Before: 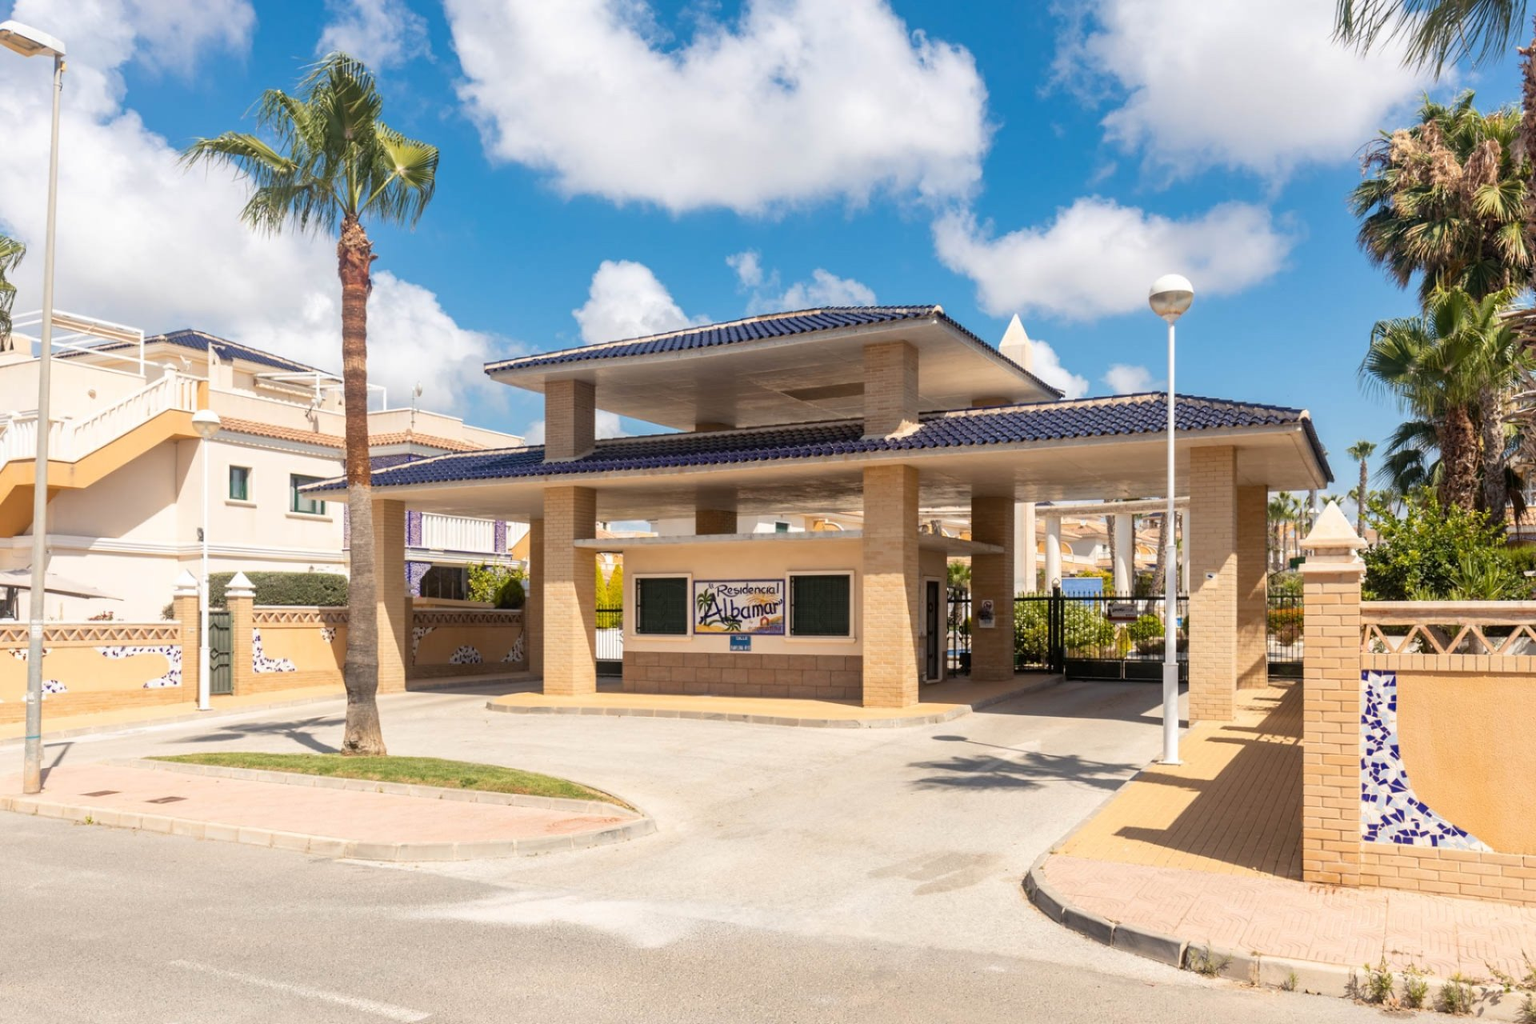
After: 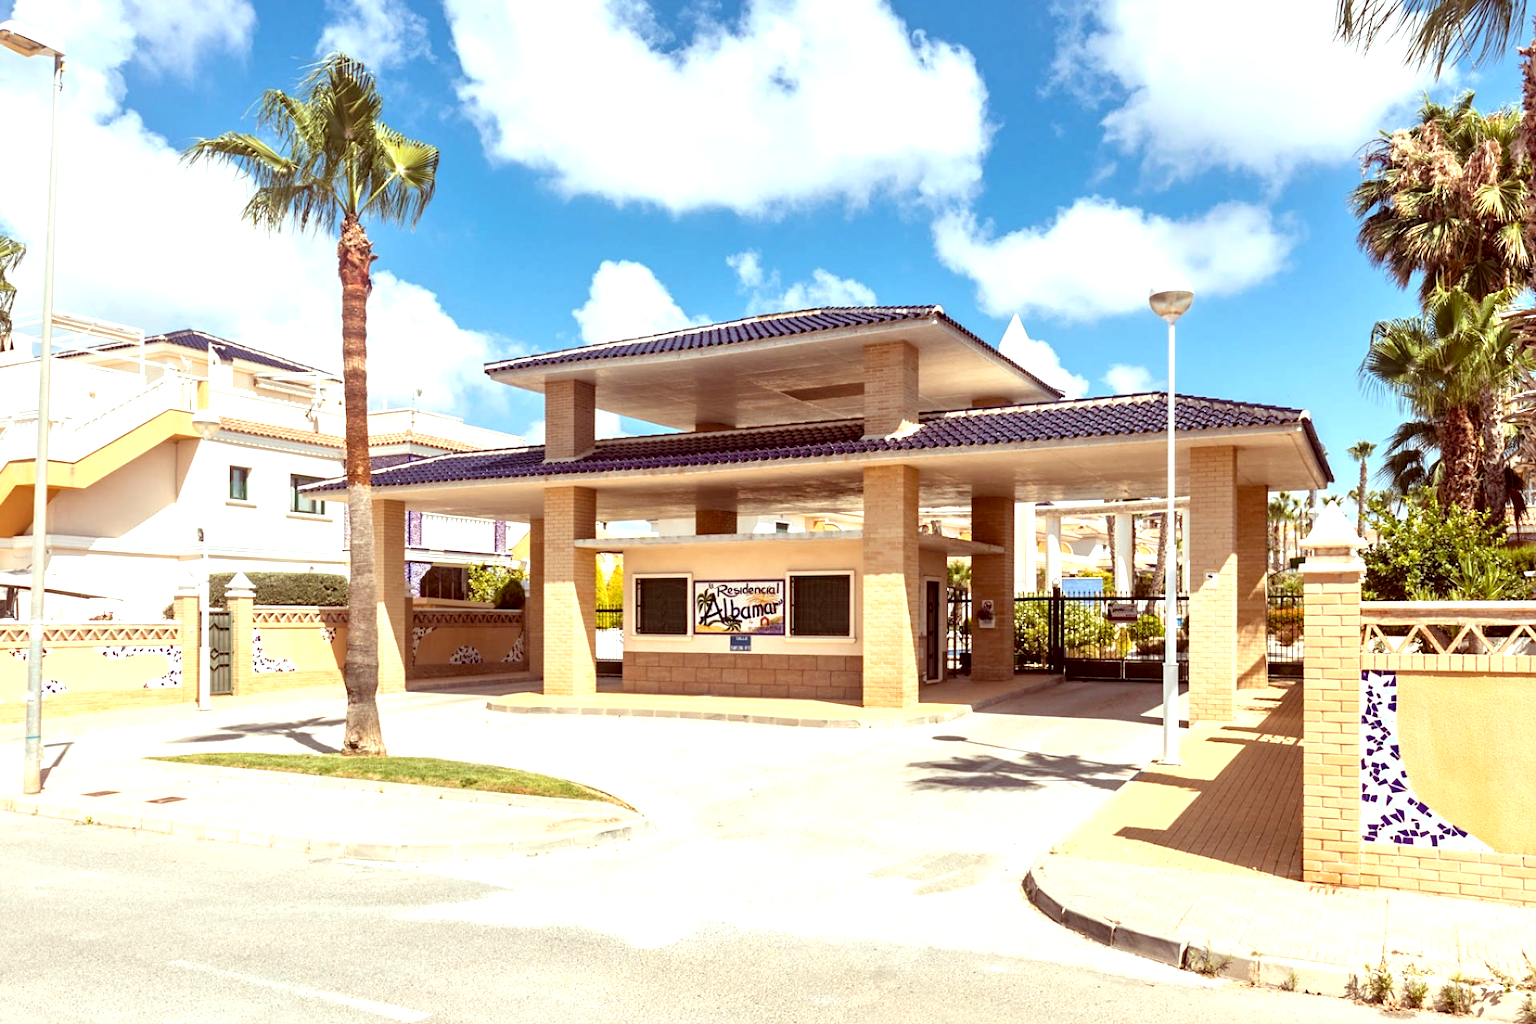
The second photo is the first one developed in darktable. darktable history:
contrast equalizer: y [[0.524, 0.538, 0.547, 0.548, 0.538, 0.524], [0.5 ×6], [0.5 ×6], [0 ×6], [0 ×6]]
color correction: highlights a* -7.23, highlights b* -0.161, shadows a* 20.08, shadows b* 11.73
exposure: exposure 0.669 EV, compensate highlight preservation false
sharpen: amount 0.2
